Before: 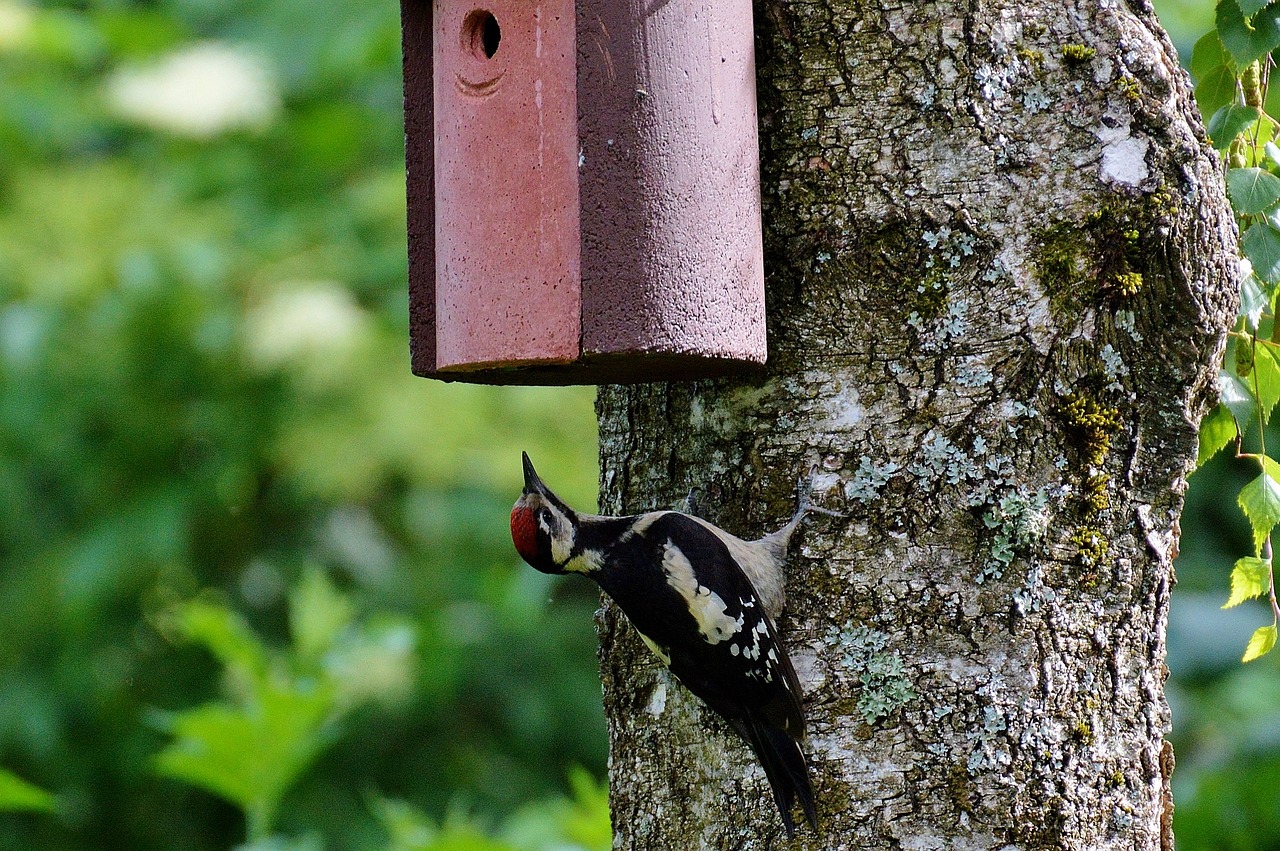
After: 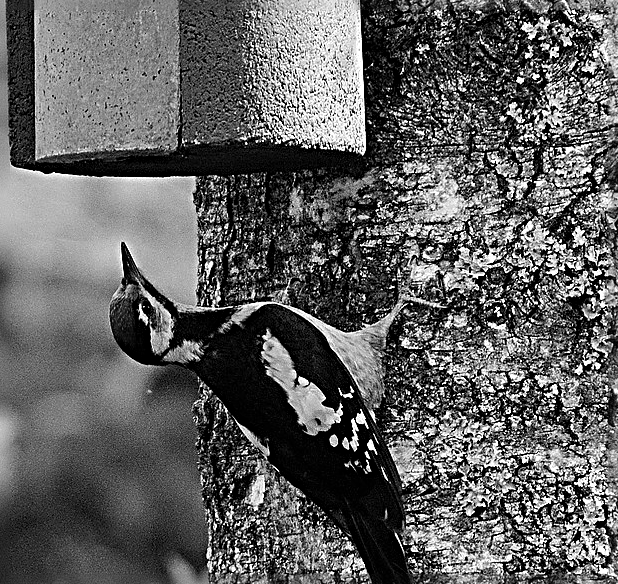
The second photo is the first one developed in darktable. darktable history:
color balance rgb: perceptual saturation grading › global saturation 20%, perceptual saturation grading › highlights -25%, perceptual saturation grading › shadows 25%
monochrome: on, module defaults
crop: left 31.379%, top 24.658%, right 20.326%, bottom 6.628%
sharpen: radius 3.69, amount 0.928
white balance: red 0.931, blue 1.11
exposure: exposure 0.236 EV, compensate highlight preservation false
